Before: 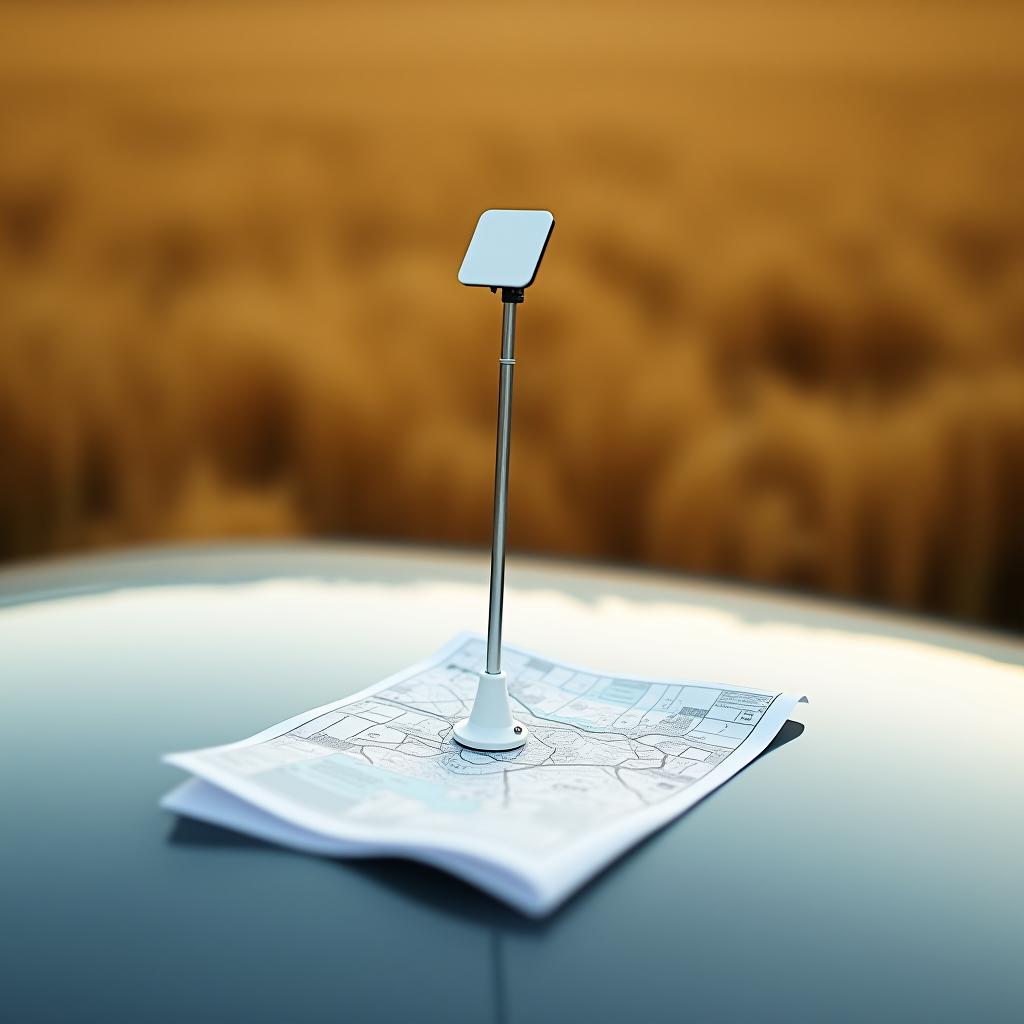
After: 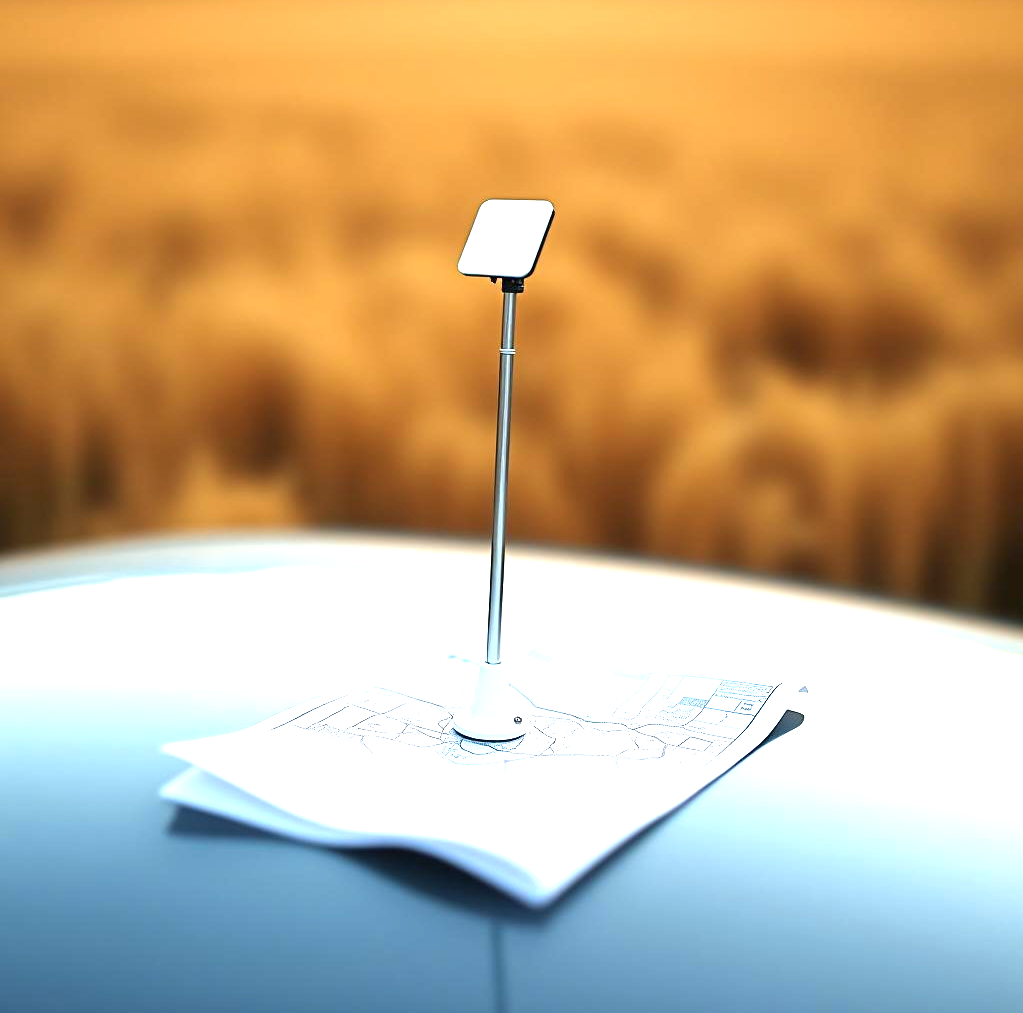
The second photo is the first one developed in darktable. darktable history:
color calibration: illuminant as shot in camera, x 0.358, y 0.373, temperature 4628.91 K
exposure: black level correction 0, exposure 1.2 EV, compensate highlight preservation false
crop: top 1.049%, right 0.001%
